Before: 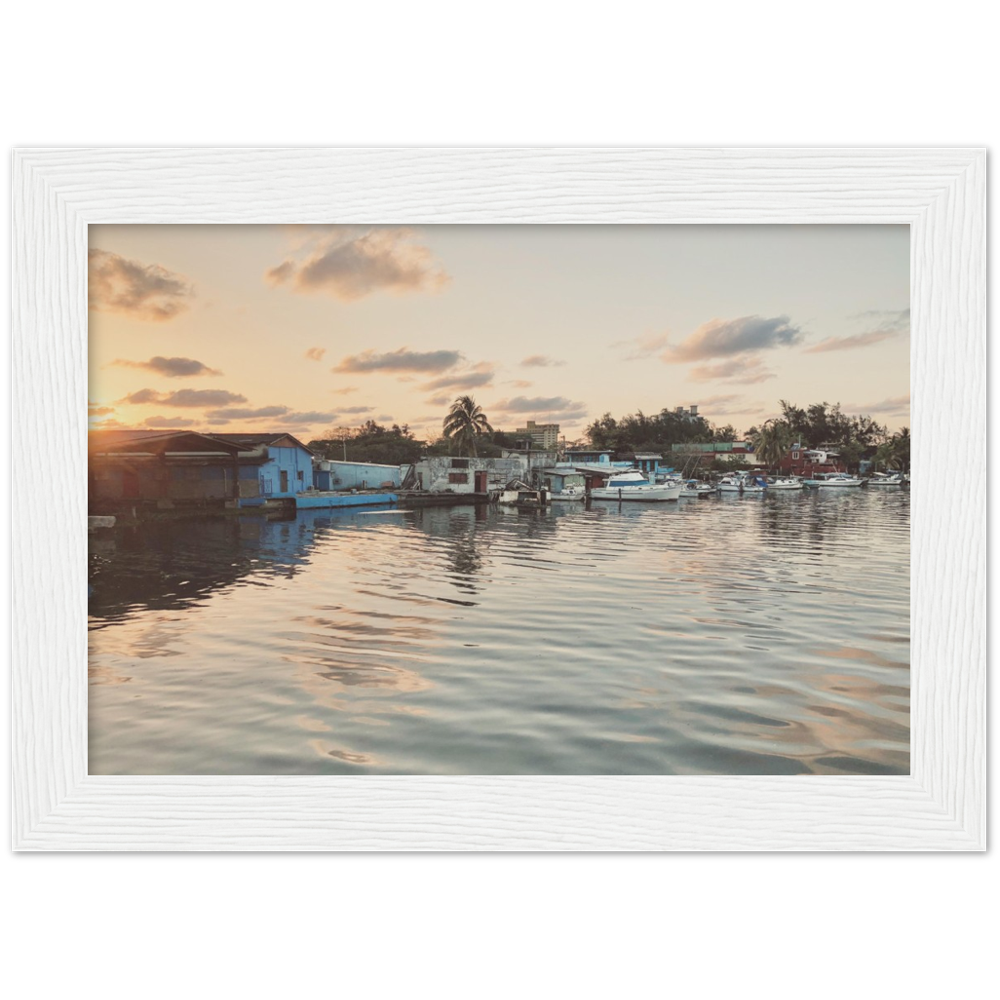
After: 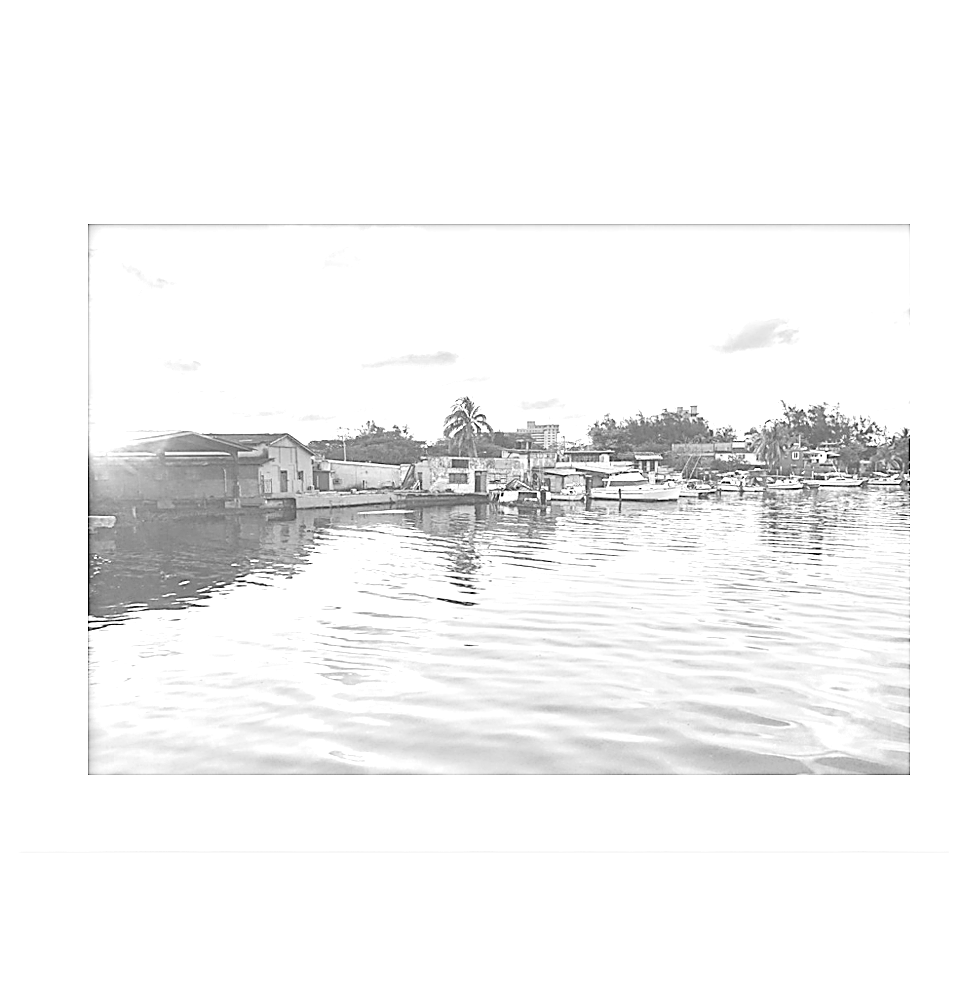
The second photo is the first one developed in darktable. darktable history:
color balance rgb: perceptual saturation grading › global saturation 19.797%
crop: right 3.942%, bottom 0.018%
contrast brightness saturation: contrast 0.1, brightness 0.305, saturation 0.146
sharpen: radius 1.65, amount 1.303
color zones: curves: ch0 [(0.004, 0.588) (0.116, 0.636) (0.259, 0.476) (0.423, 0.464) (0.75, 0.5)]; ch1 [(0, 0) (0.143, 0) (0.286, 0) (0.429, 0) (0.571, 0) (0.714, 0) (0.857, 0)]
exposure: exposure 1.164 EV, compensate highlight preservation false
tone equalizer: mask exposure compensation -0.49 EV
